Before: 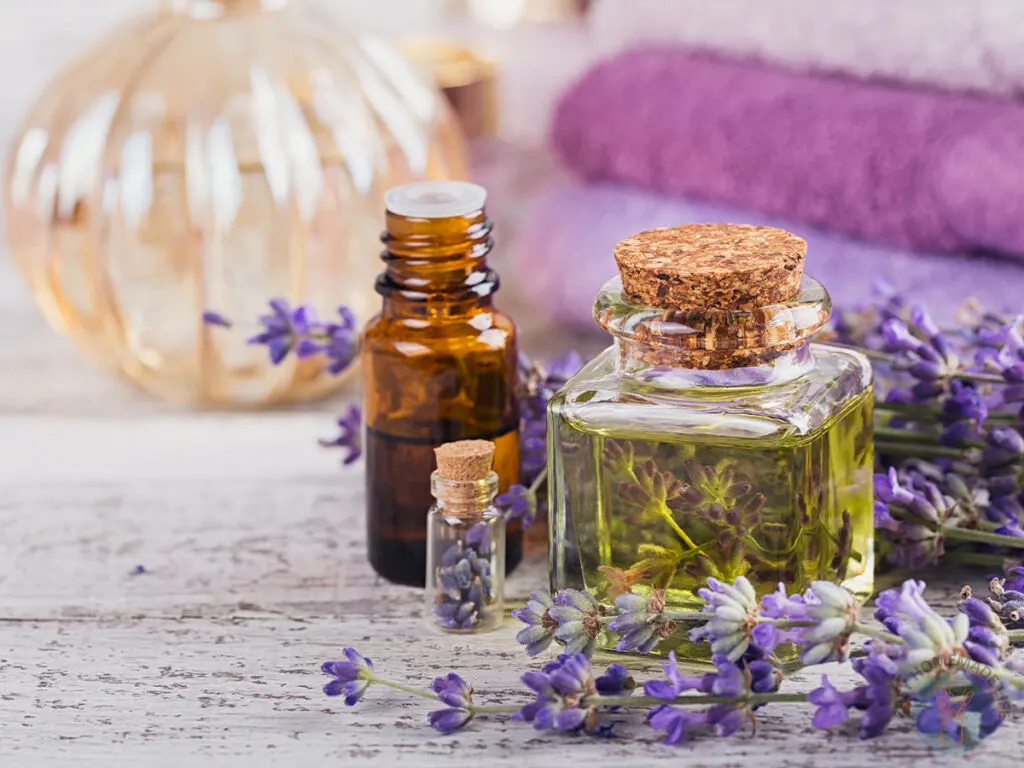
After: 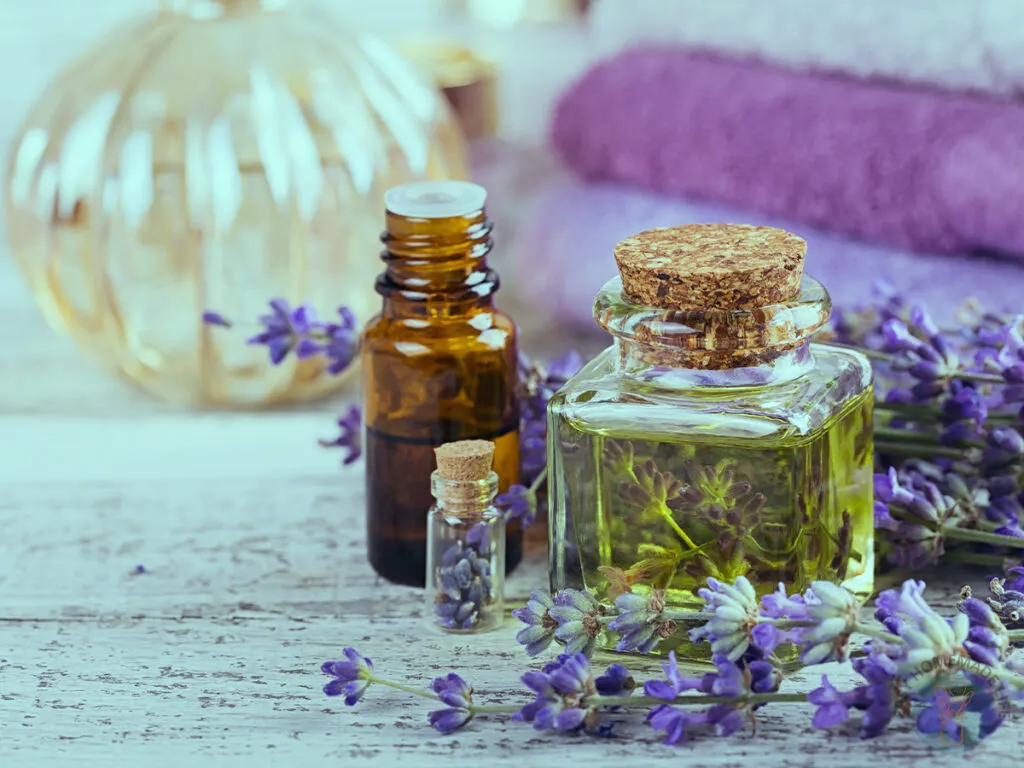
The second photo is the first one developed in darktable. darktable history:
color balance: mode lift, gamma, gain (sRGB), lift [0.997, 0.979, 1.021, 1.011], gamma [1, 1.084, 0.916, 0.998], gain [1, 0.87, 1.13, 1.101], contrast 4.55%, contrast fulcrum 38.24%, output saturation 104.09%
exposure: exposure -0.242 EV, compensate highlight preservation false
rotate and perspective: automatic cropping off
